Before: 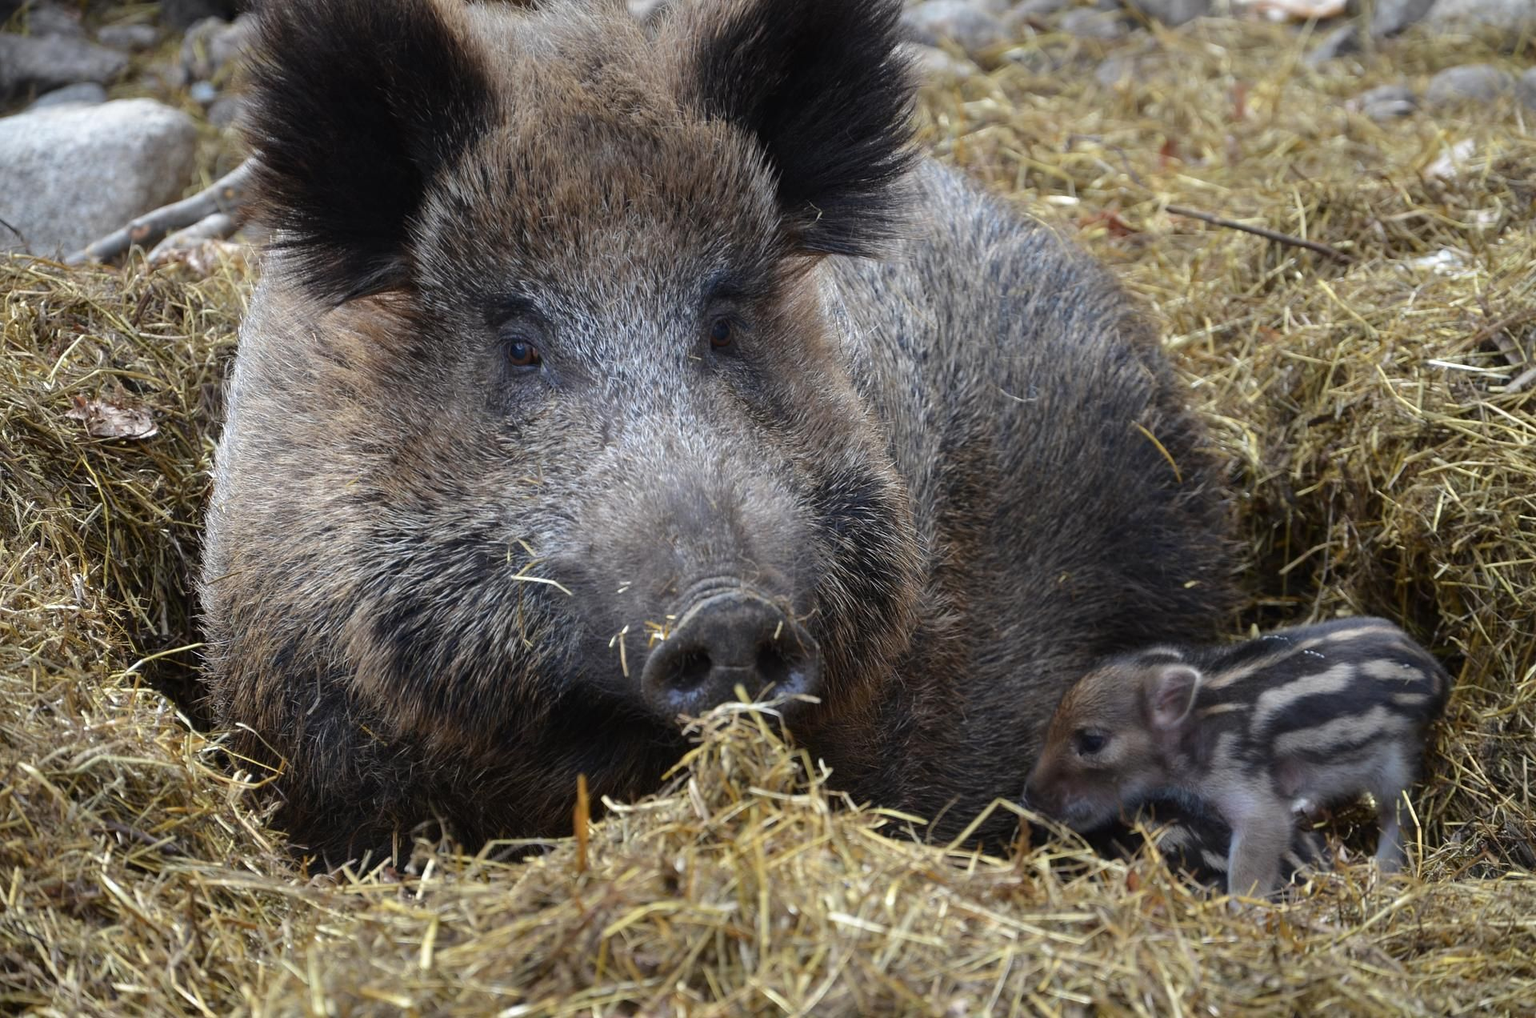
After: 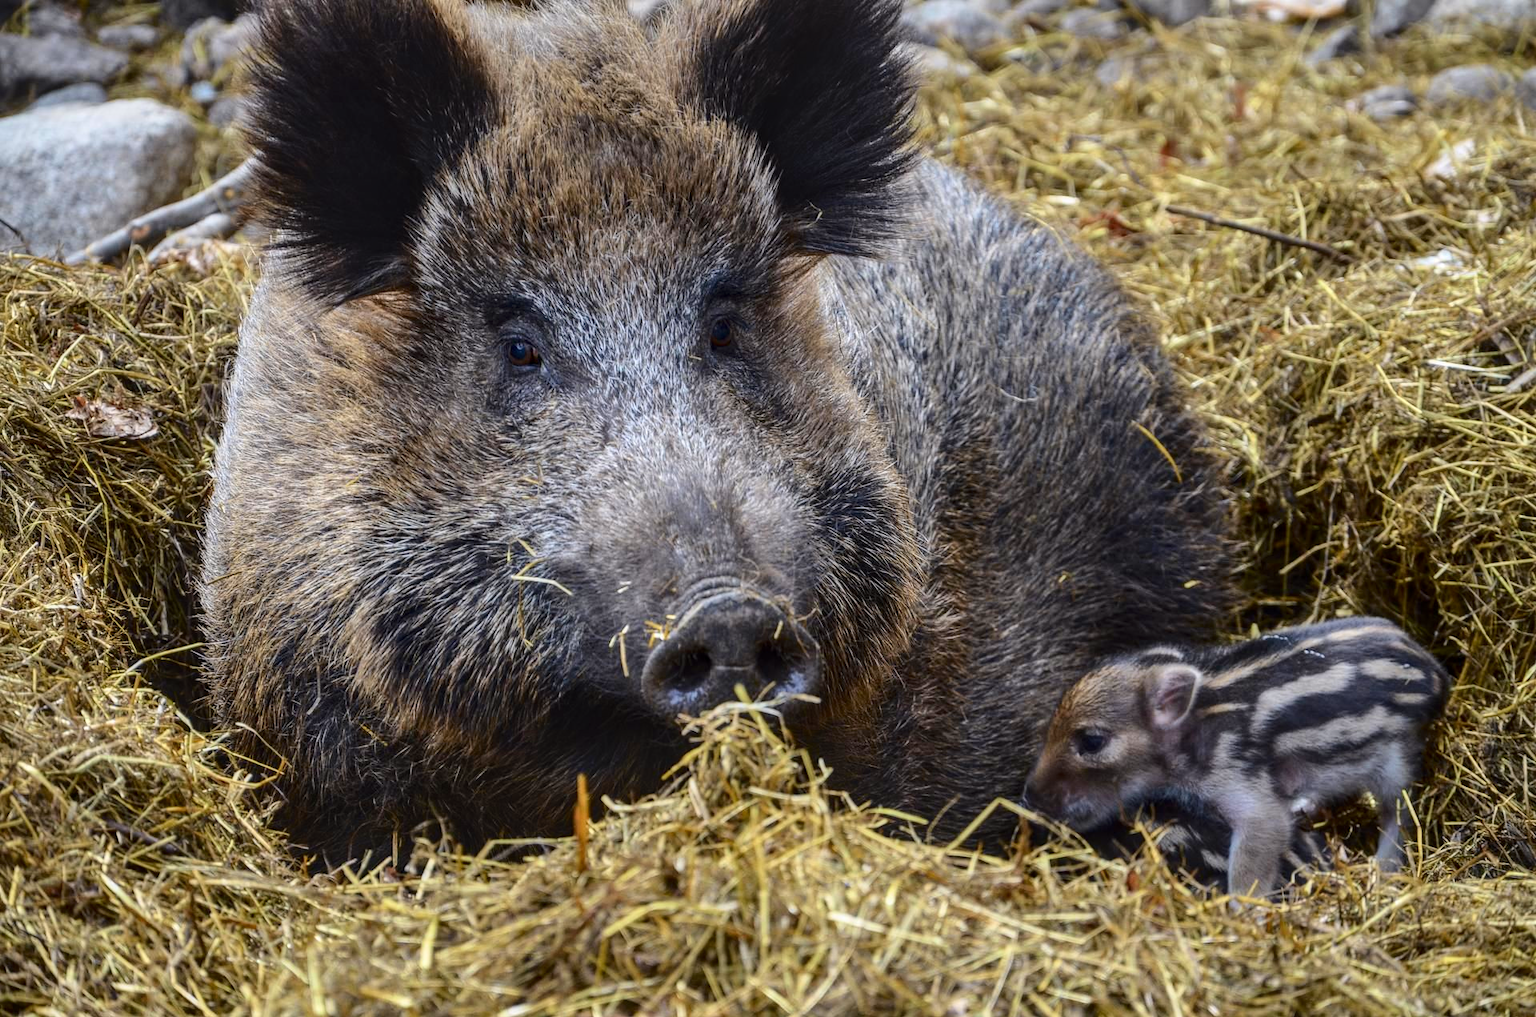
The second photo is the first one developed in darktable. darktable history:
shadows and highlights: soften with gaussian
local contrast: highlights 3%, shadows 6%, detail 133%
tone curve: curves: ch0 [(0, 0.011) (0.139, 0.106) (0.295, 0.271) (0.499, 0.523) (0.739, 0.782) (0.857, 0.879) (1, 0.967)]; ch1 [(0, 0) (0.272, 0.249) (0.39, 0.379) (0.469, 0.456) (0.495, 0.497) (0.524, 0.53) (0.588, 0.62) (0.725, 0.779) (1, 1)]; ch2 [(0, 0) (0.125, 0.089) (0.35, 0.317) (0.437, 0.42) (0.502, 0.499) (0.533, 0.553) (0.599, 0.638) (1, 1)], color space Lab, independent channels, preserve colors none
